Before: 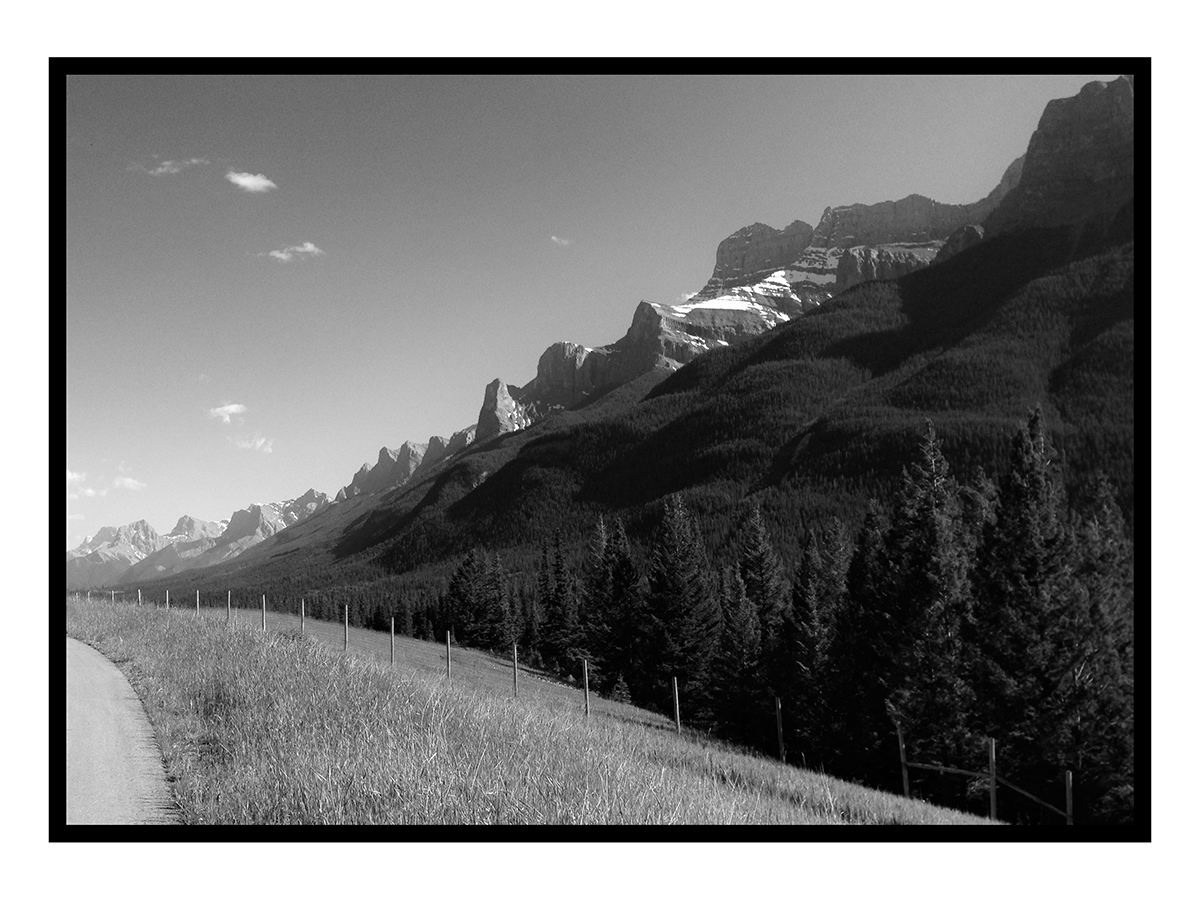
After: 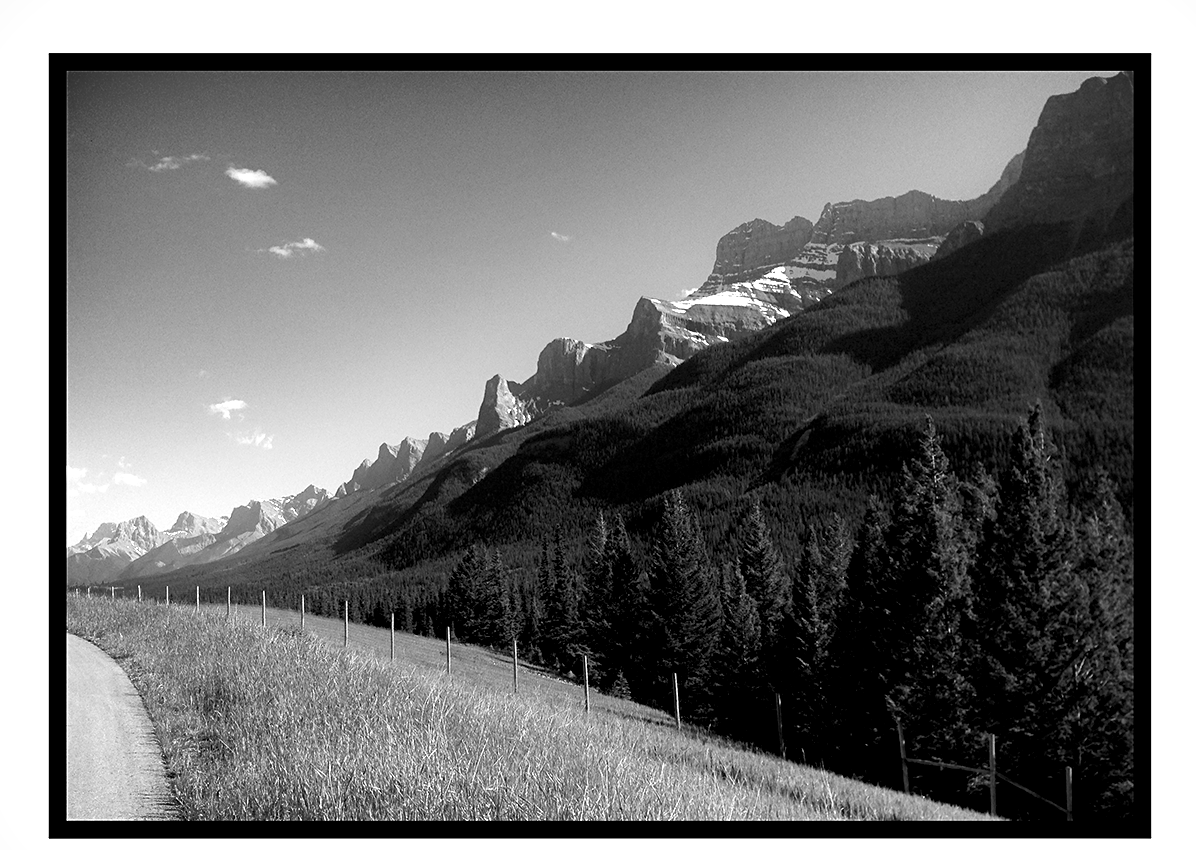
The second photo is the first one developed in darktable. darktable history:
sharpen: amount 0.2
exposure: black level correction 0.005, exposure 0.417 EV, compensate highlight preservation false
crop: top 0.448%, right 0.264%, bottom 5.045%
shadows and highlights: shadows 5, soften with gaussian
color correction: saturation 1.34
